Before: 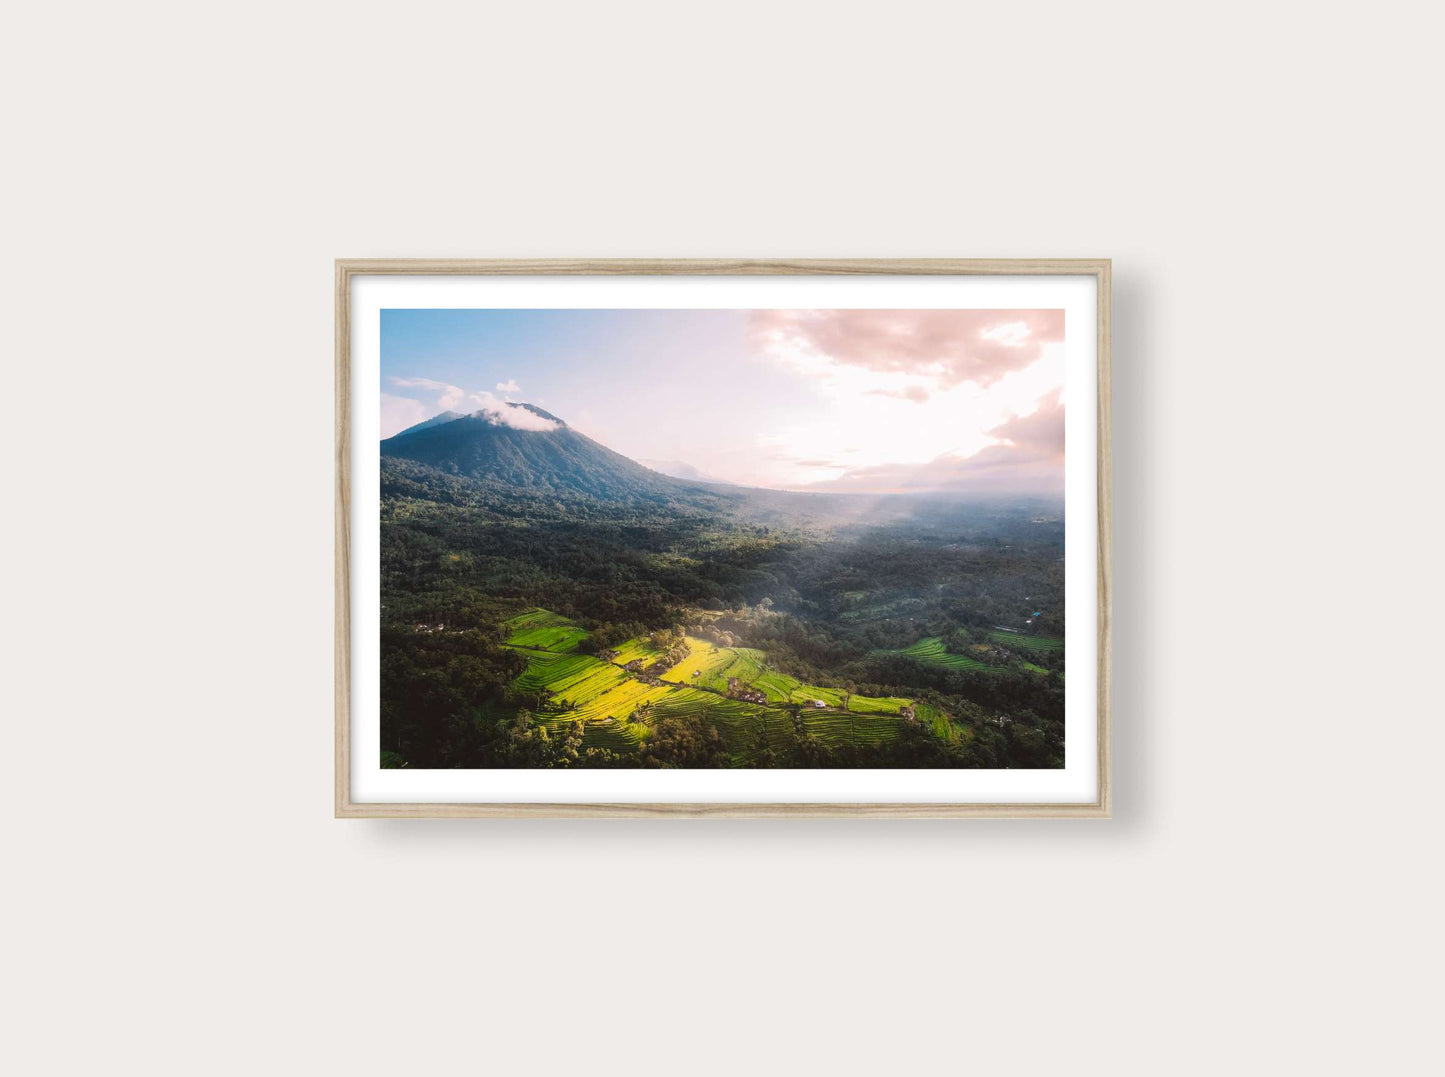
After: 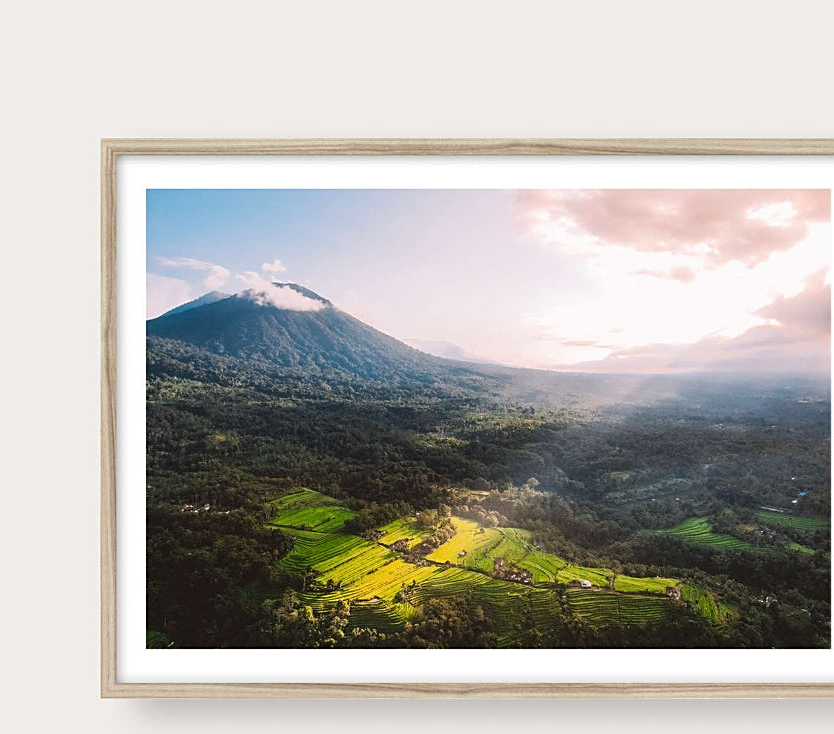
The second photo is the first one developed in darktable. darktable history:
crop: left 16.202%, top 11.208%, right 26.045%, bottom 20.557%
sharpen: on, module defaults
